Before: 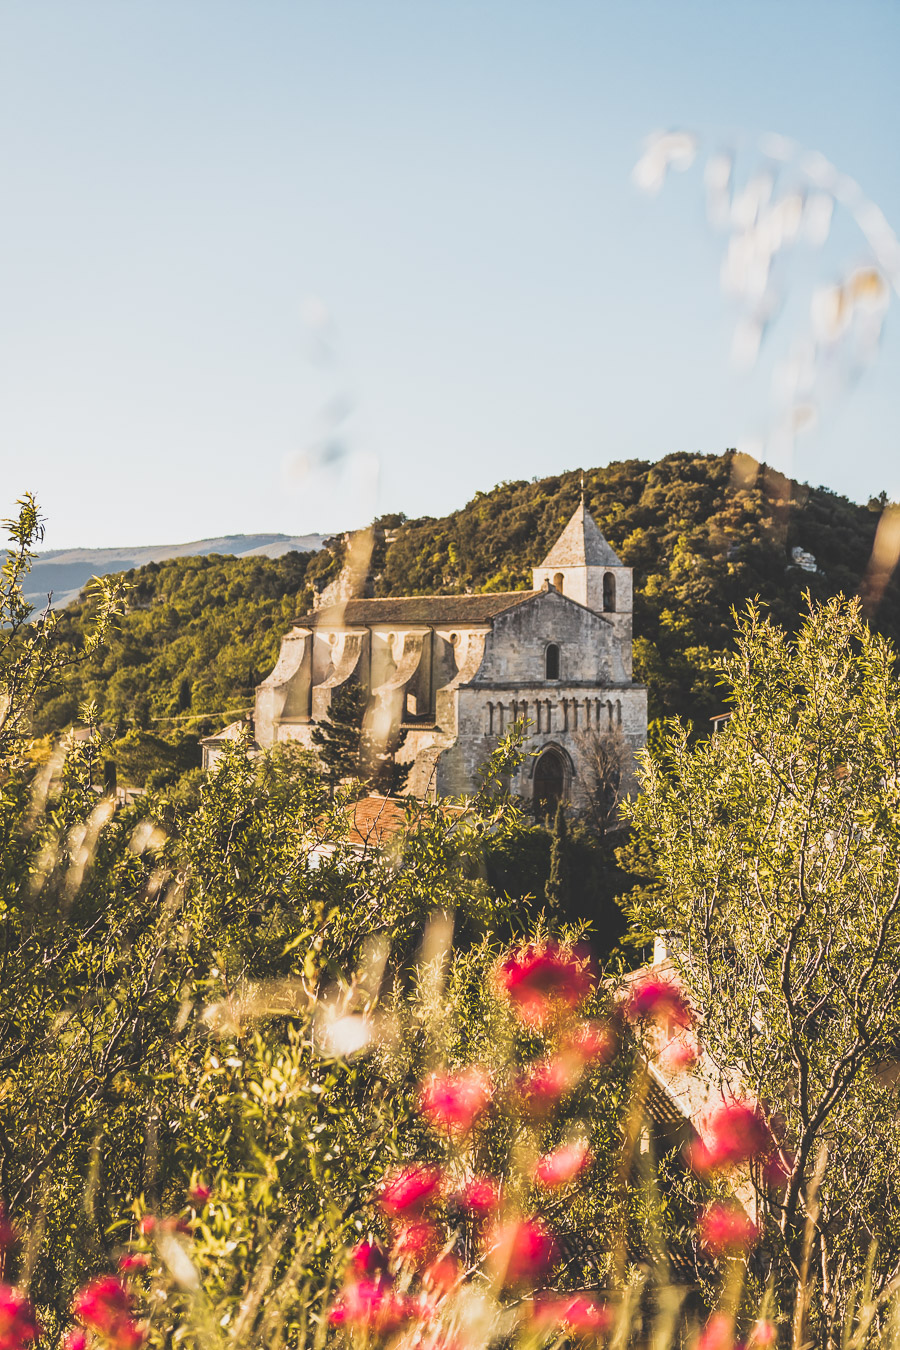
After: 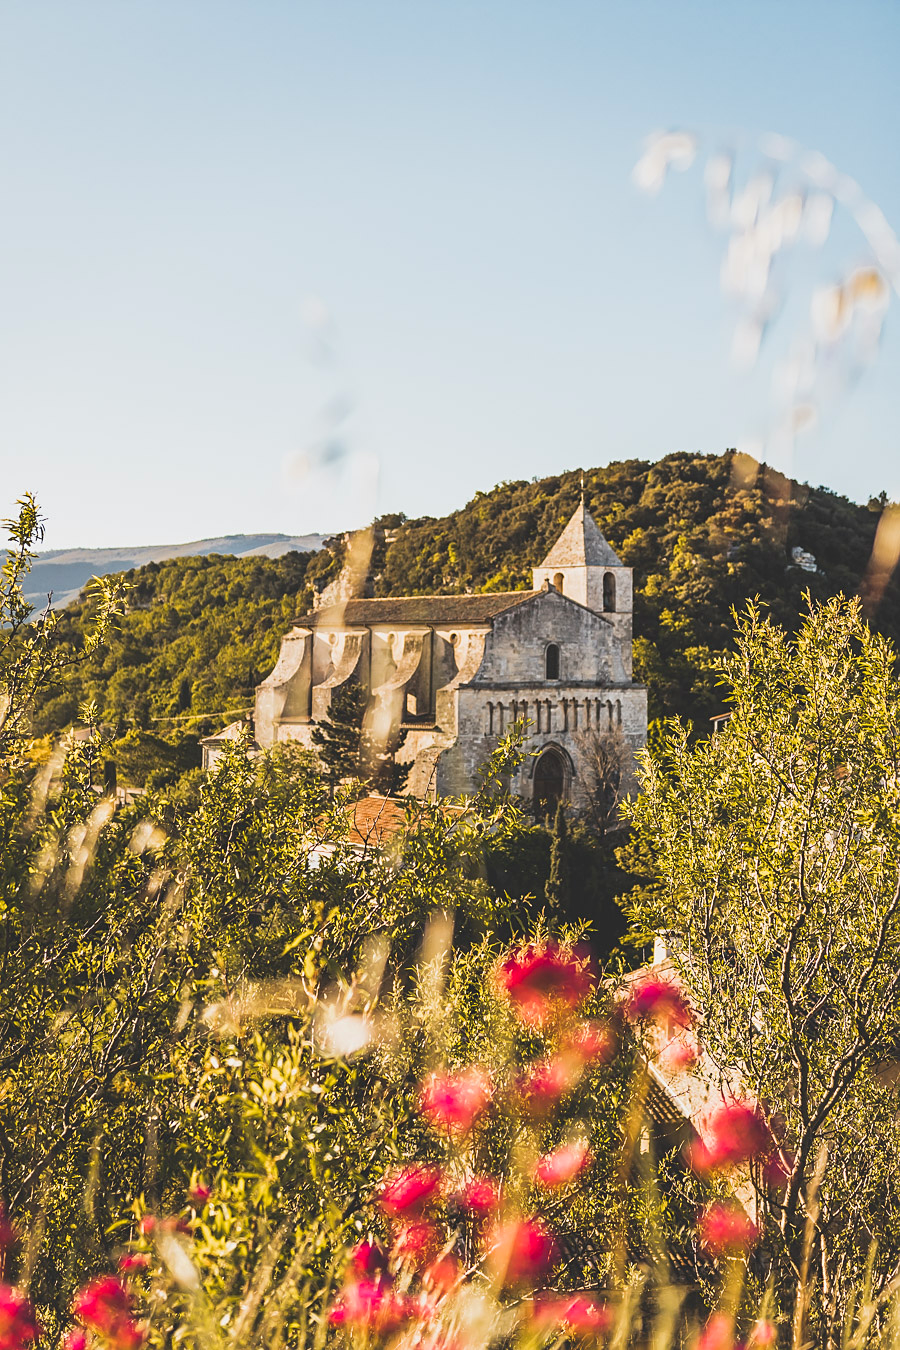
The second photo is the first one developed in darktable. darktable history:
color zones: curves: ch2 [(0, 0.5) (0.143, 0.5) (0.286, 0.489) (0.415, 0.421) (0.571, 0.5) (0.714, 0.5) (0.857, 0.5) (1, 0.5)]
sharpen: amount 0.216
color balance rgb: global offset › luminance -0.293%, global offset › hue 260.75°, perceptual saturation grading › global saturation 0.997%, global vibrance 19.66%
